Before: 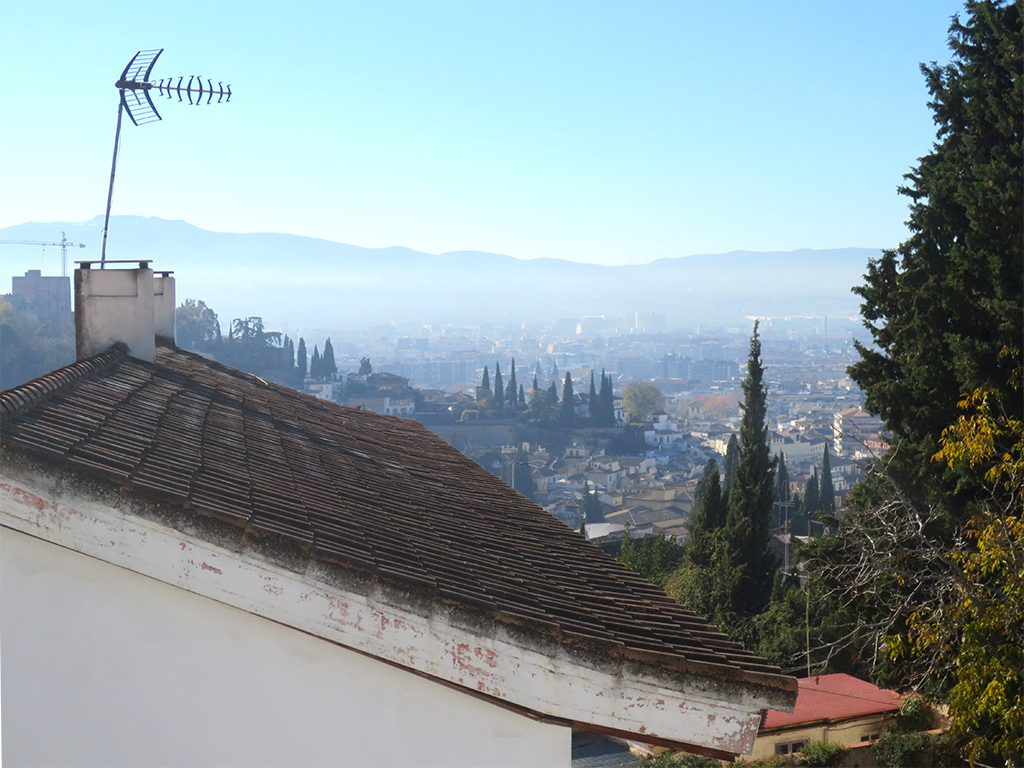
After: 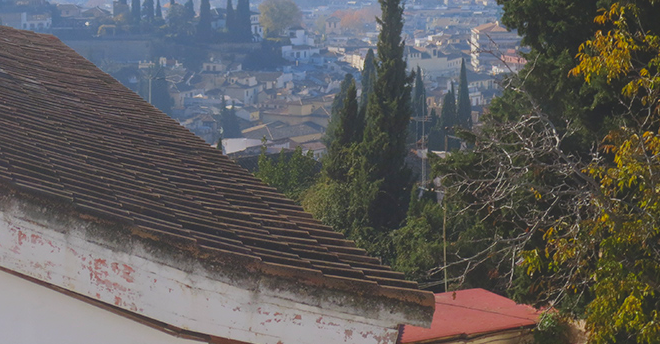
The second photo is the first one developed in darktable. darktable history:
crop and rotate: left 35.509%, top 50.238%, bottom 4.934%
white balance: red 1.009, blue 1.027
contrast brightness saturation: contrast -0.28
